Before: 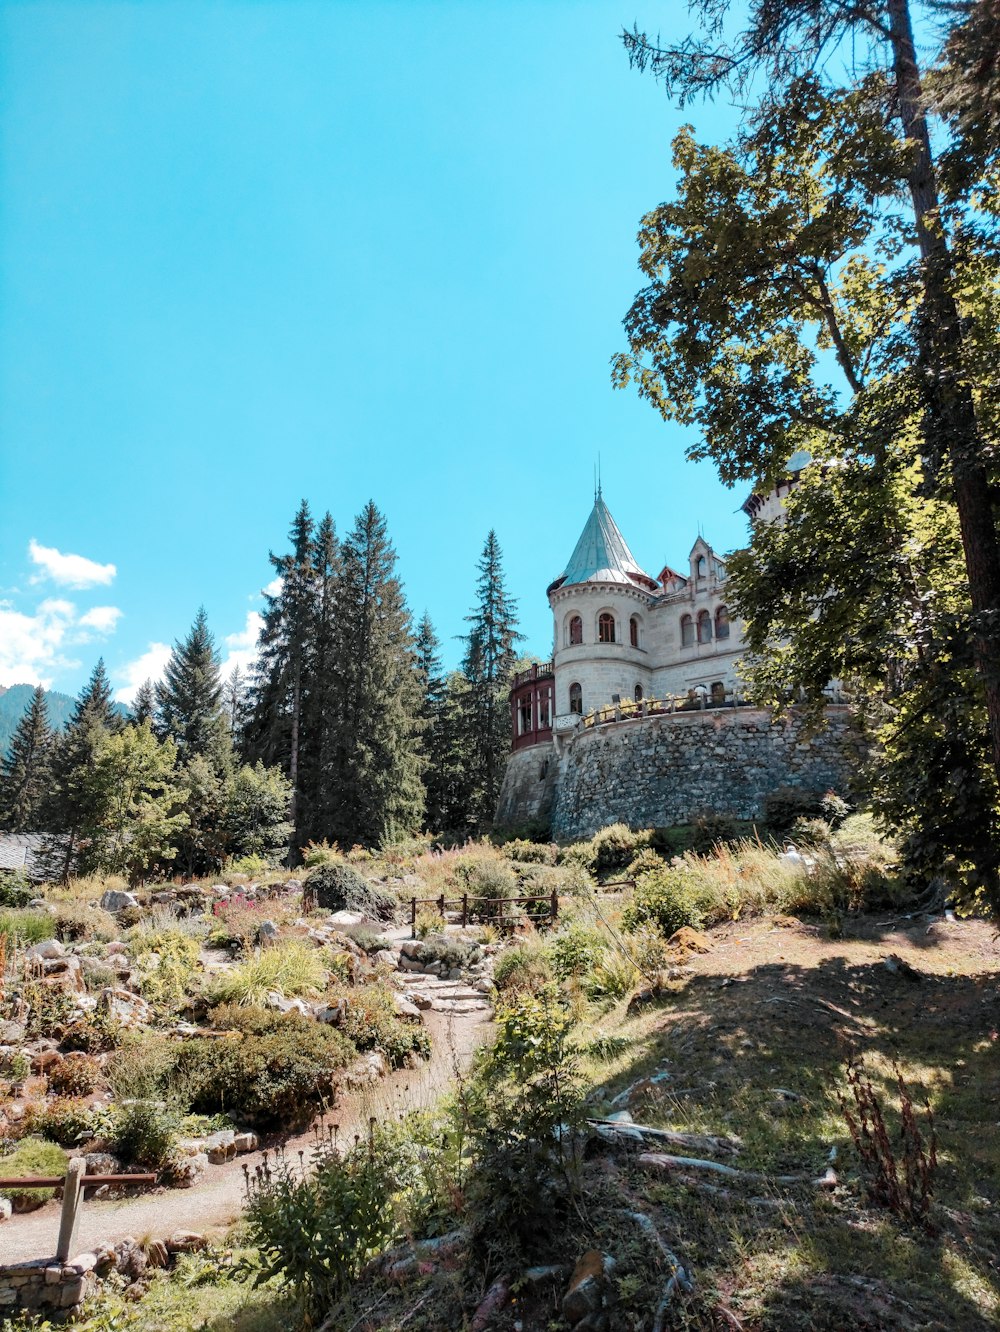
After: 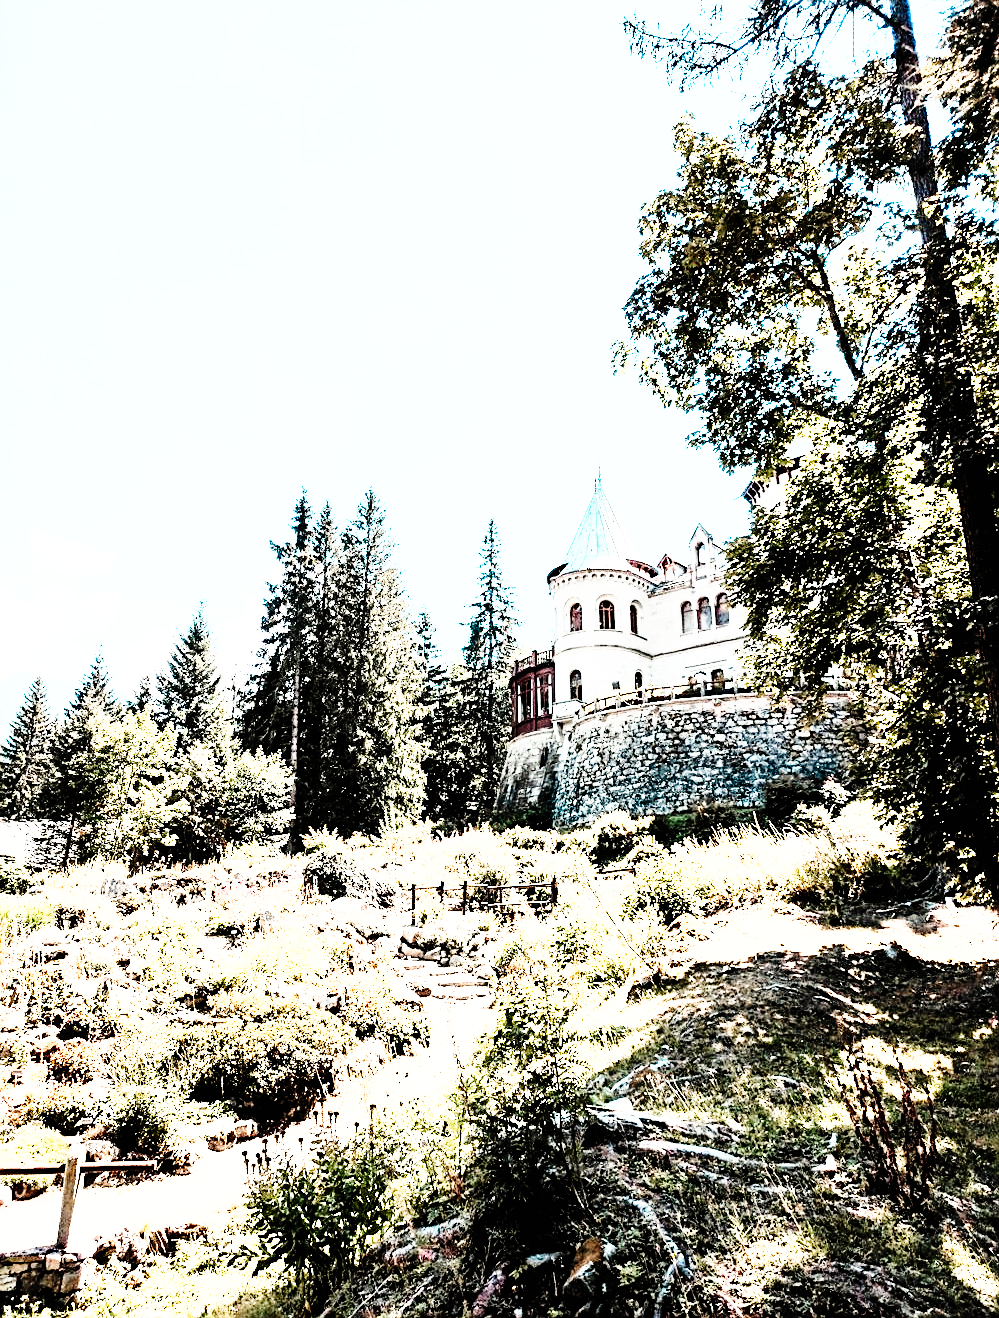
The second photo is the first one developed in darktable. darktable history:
white balance: red 1.045, blue 0.932
sharpen: on, module defaults
exposure: black level correction -0.014, exposure -0.193 EV, compensate highlight preservation false
crop: top 1.049%, right 0.001%
base curve: curves: ch0 [(0, 0) (0.012, 0.01) (0.073, 0.168) (0.31, 0.711) (0.645, 0.957) (1, 1)], preserve colors none
tone curve: curves: ch0 [(0, 0) (0.003, 0) (0.011, 0.001) (0.025, 0.003) (0.044, 0.005) (0.069, 0.011) (0.1, 0.021) (0.136, 0.035) (0.177, 0.079) (0.224, 0.134) (0.277, 0.219) (0.335, 0.315) (0.399, 0.42) (0.468, 0.529) (0.543, 0.636) (0.623, 0.727) (0.709, 0.805) (0.801, 0.88) (0.898, 0.957) (1, 1)], preserve colors none
rgb curve: curves: ch0 [(0, 0) (0.21, 0.15) (0.24, 0.21) (0.5, 0.75) (0.75, 0.96) (0.89, 0.99) (1, 1)]; ch1 [(0, 0.02) (0.21, 0.13) (0.25, 0.2) (0.5, 0.67) (0.75, 0.9) (0.89, 0.97) (1, 1)]; ch2 [(0, 0.02) (0.21, 0.13) (0.25, 0.2) (0.5, 0.67) (0.75, 0.9) (0.89, 0.97) (1, 1)], compensate middle gray true
